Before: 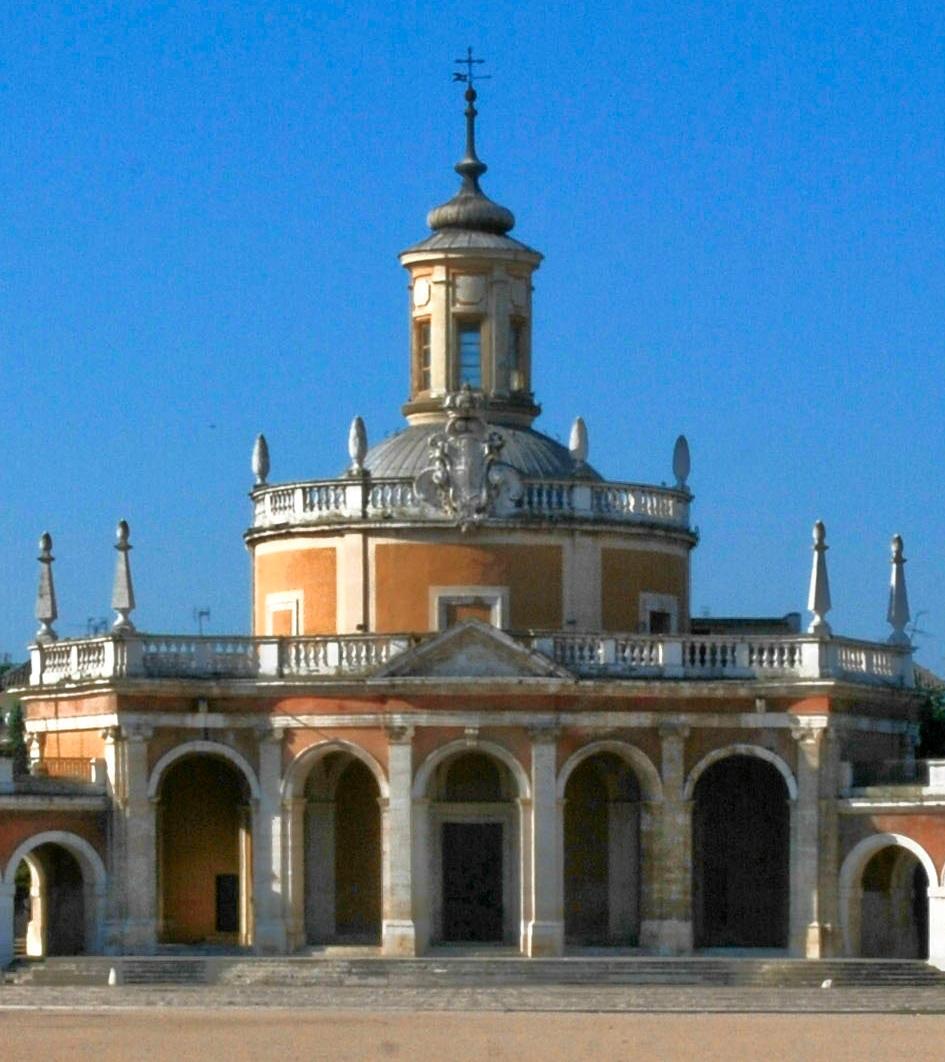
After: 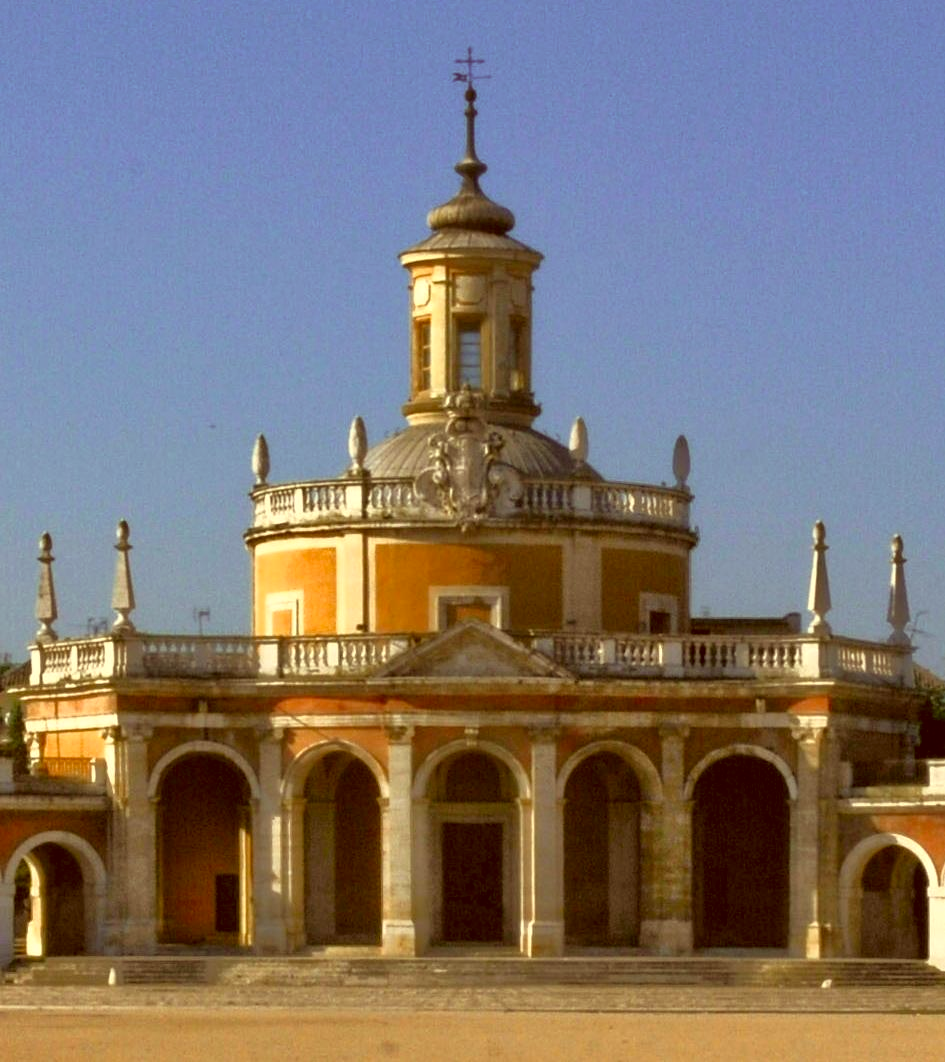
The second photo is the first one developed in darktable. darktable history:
color correction: highlights a* 1.12, highlights b* 24.26, shadows a* 15.58, shadows b* 24.26
tone equalizer: on, module defaults
